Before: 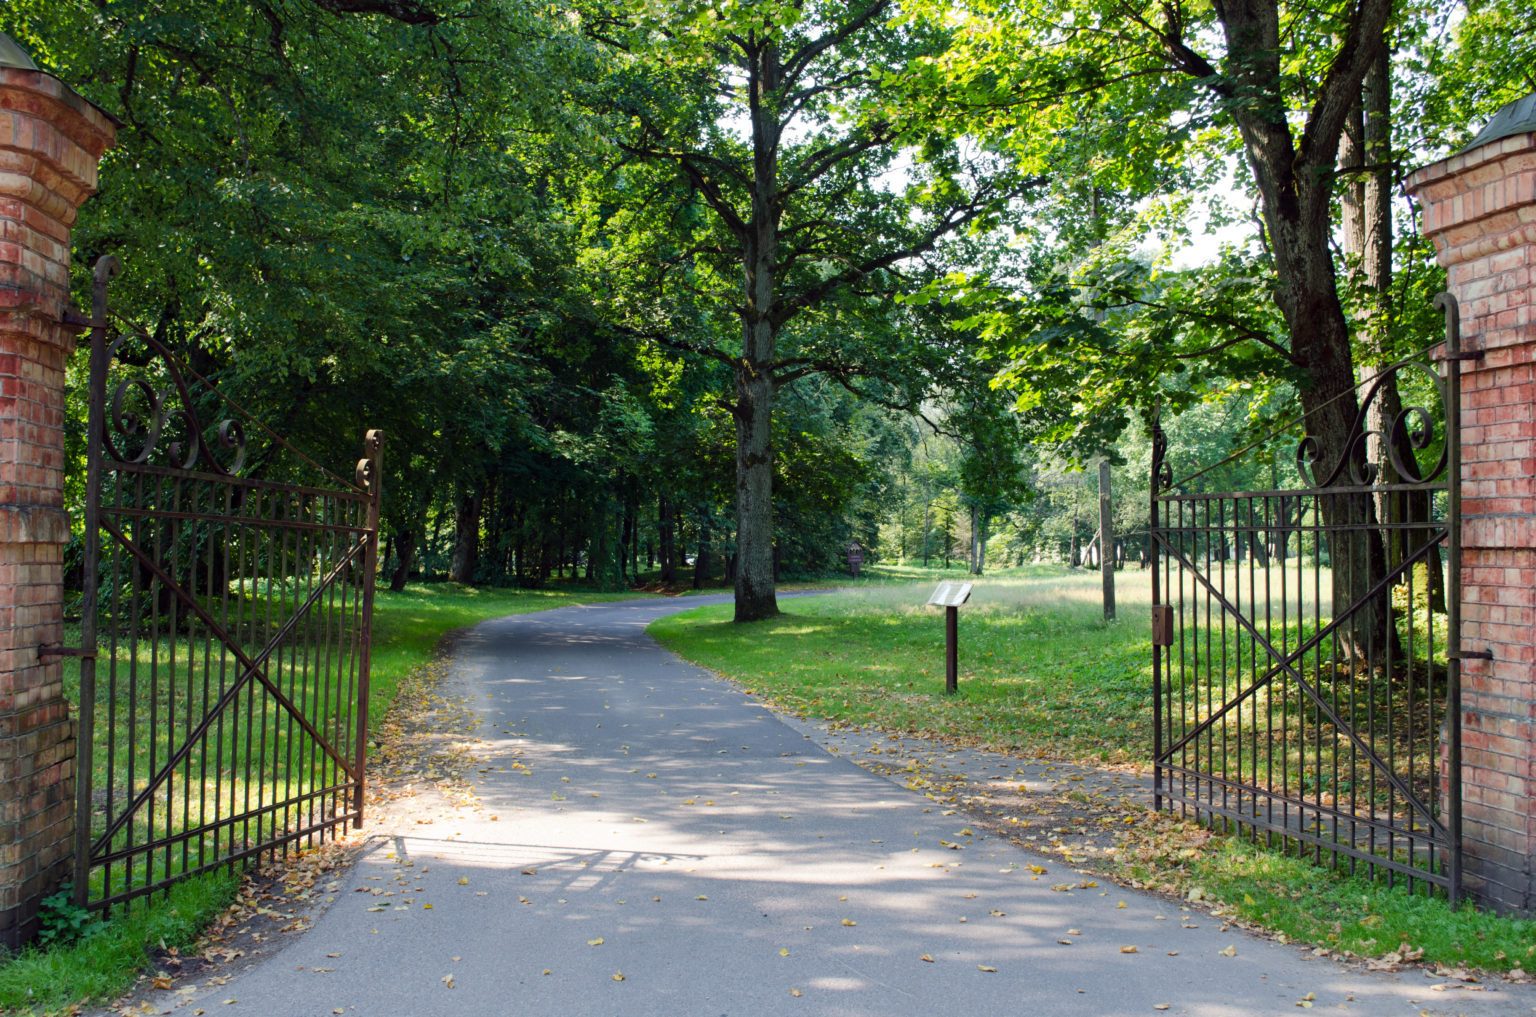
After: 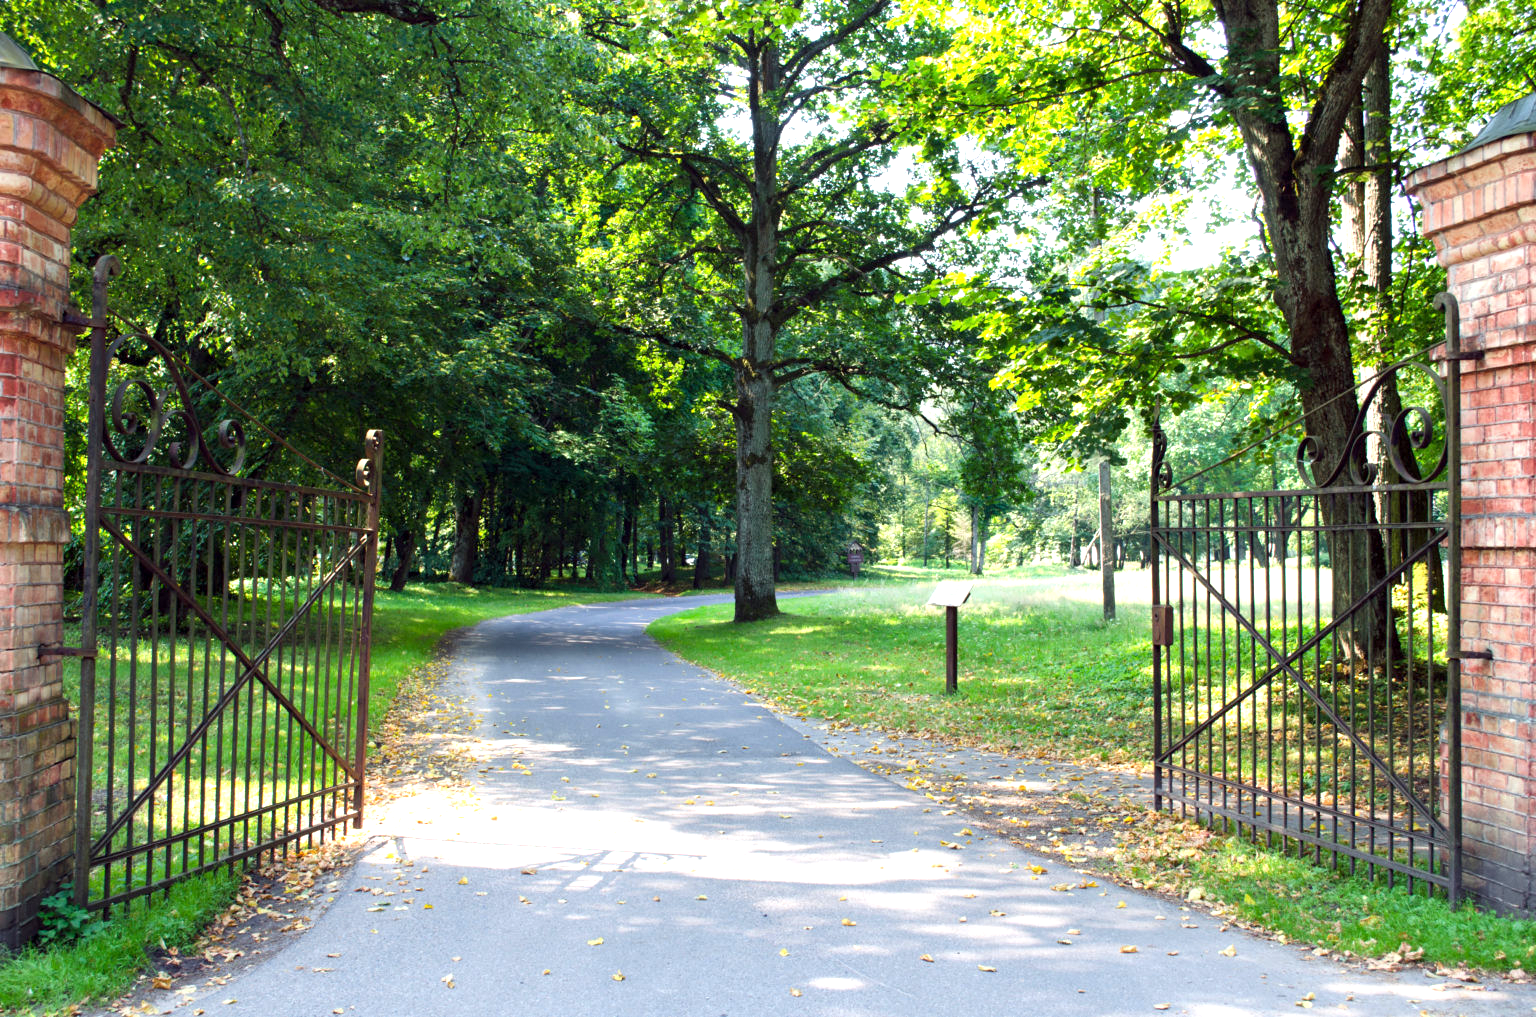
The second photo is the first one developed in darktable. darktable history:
exposure: black level correction 0.001, exposure 0.958 EV, compensate exposure bias true, compensate highlight preservation false
